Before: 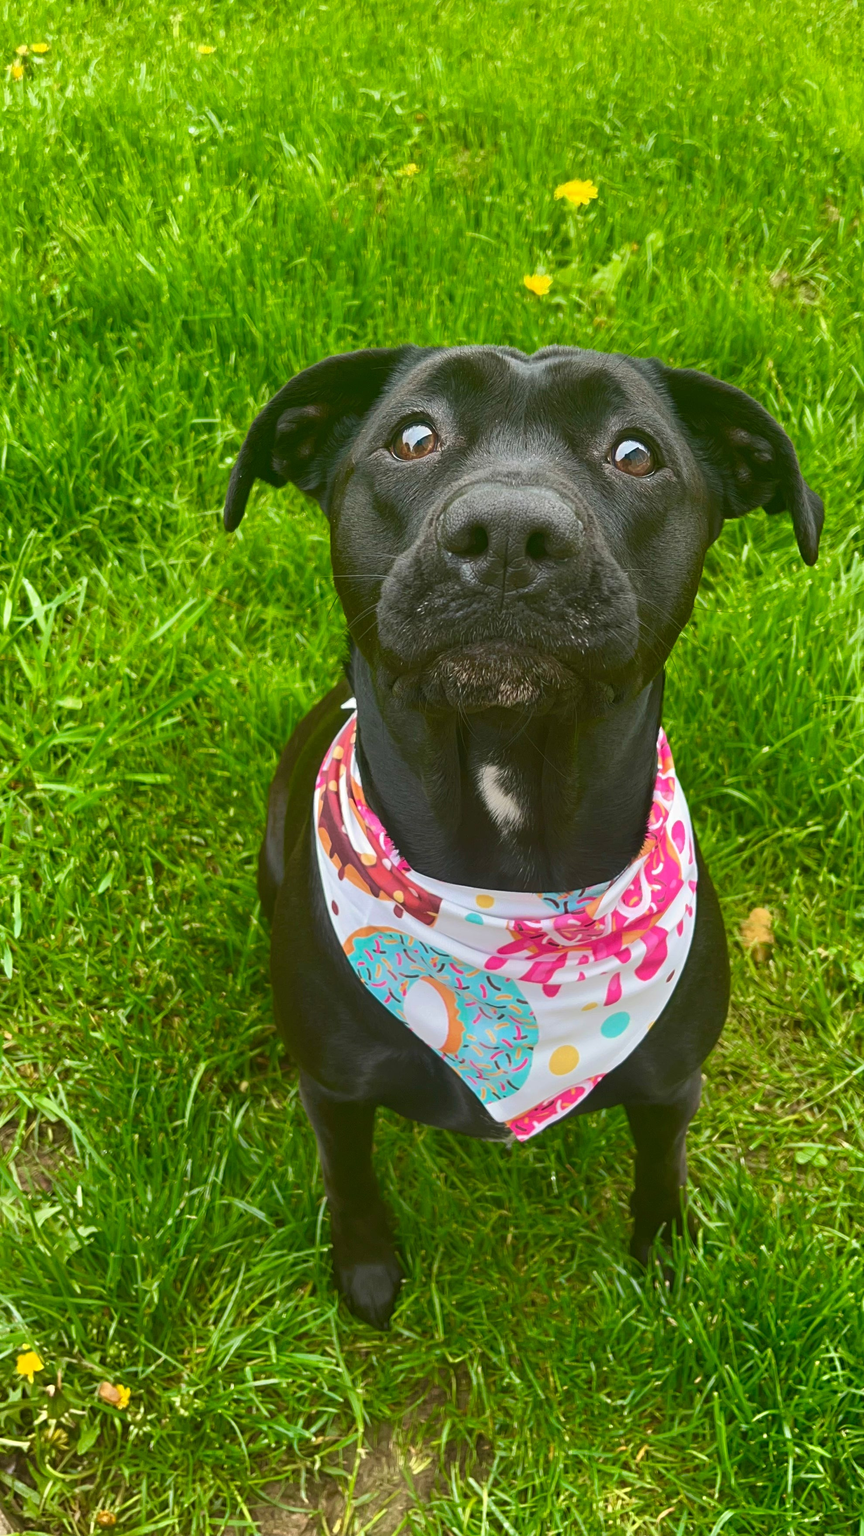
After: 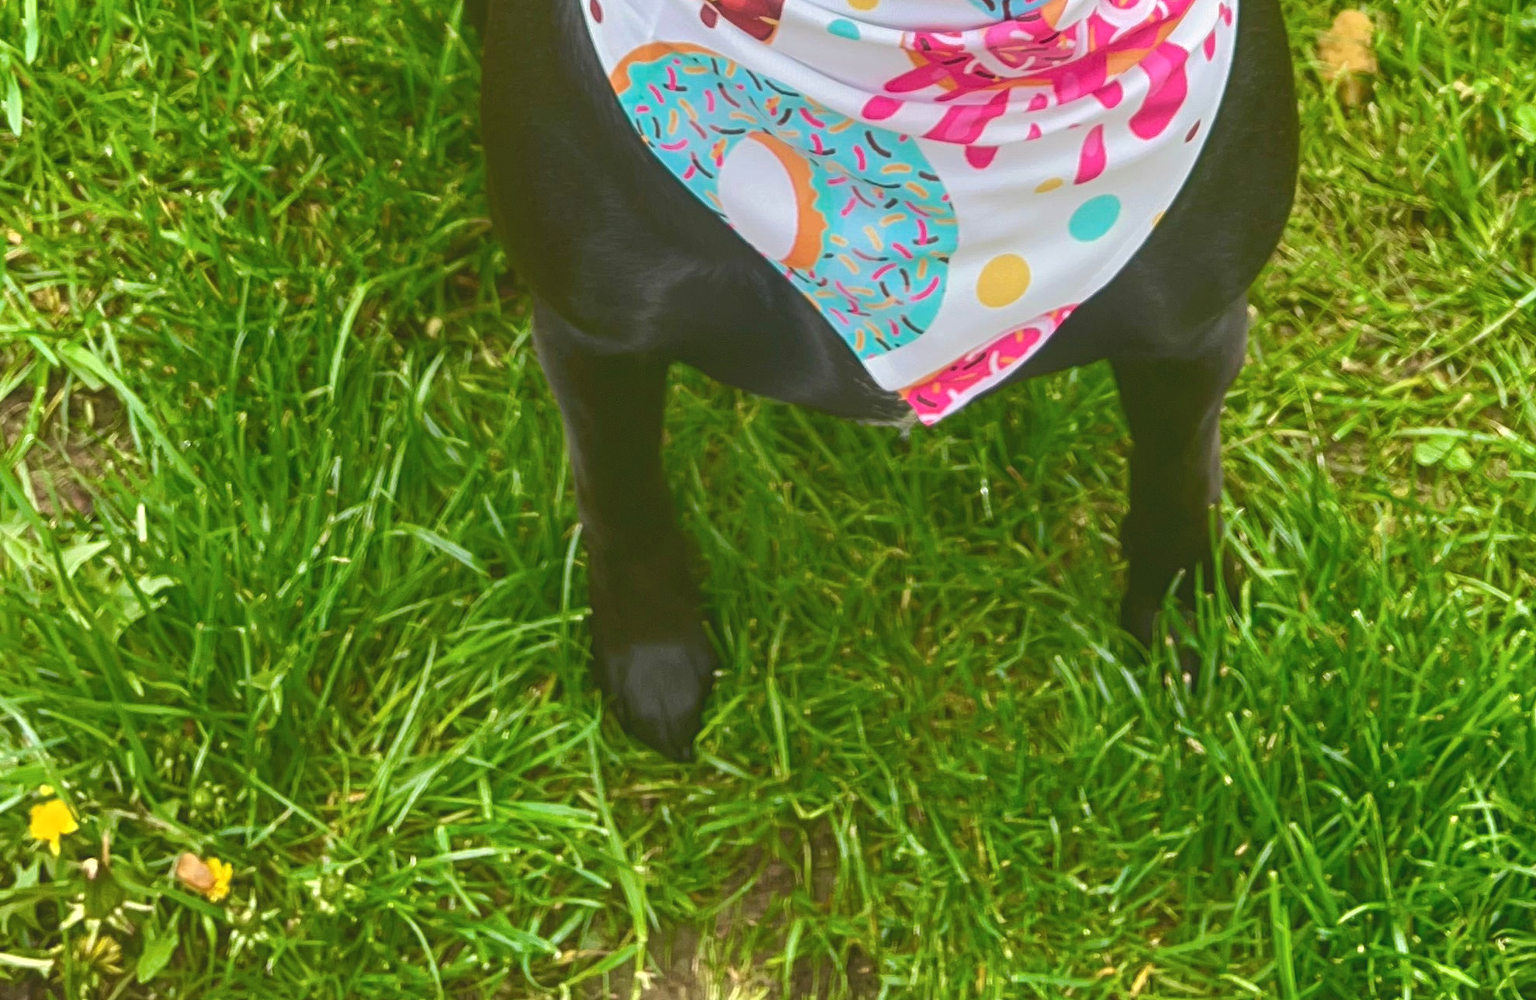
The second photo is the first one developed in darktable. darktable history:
tone curve: curves: ch0 [(0, 0) (0.003, 0.125) (0.011, 0.139) (0.025, 0.155) (0.044, 0.174) (0.069, 0.192) (0.1, 0.211) (0.136, 0.234) (0.177, 0.262) (0.224, 0.296) (0.277, 0.337) (0.335, 0.385) (0.399, 0.436) (0.468, 0.5) (0.543, 0.573) (0.623, 0.644) (0.709, 0.713) (0.801, 0.791) (0.898, 0.881) (1, 1)], color space Lab, independent channels, preserve colors none
crop and rotate: top 58.796%, bottom 4.564%
local contrast: on, module defaults
exposure: compensate exposure bias true, compensate highlight preservation false
